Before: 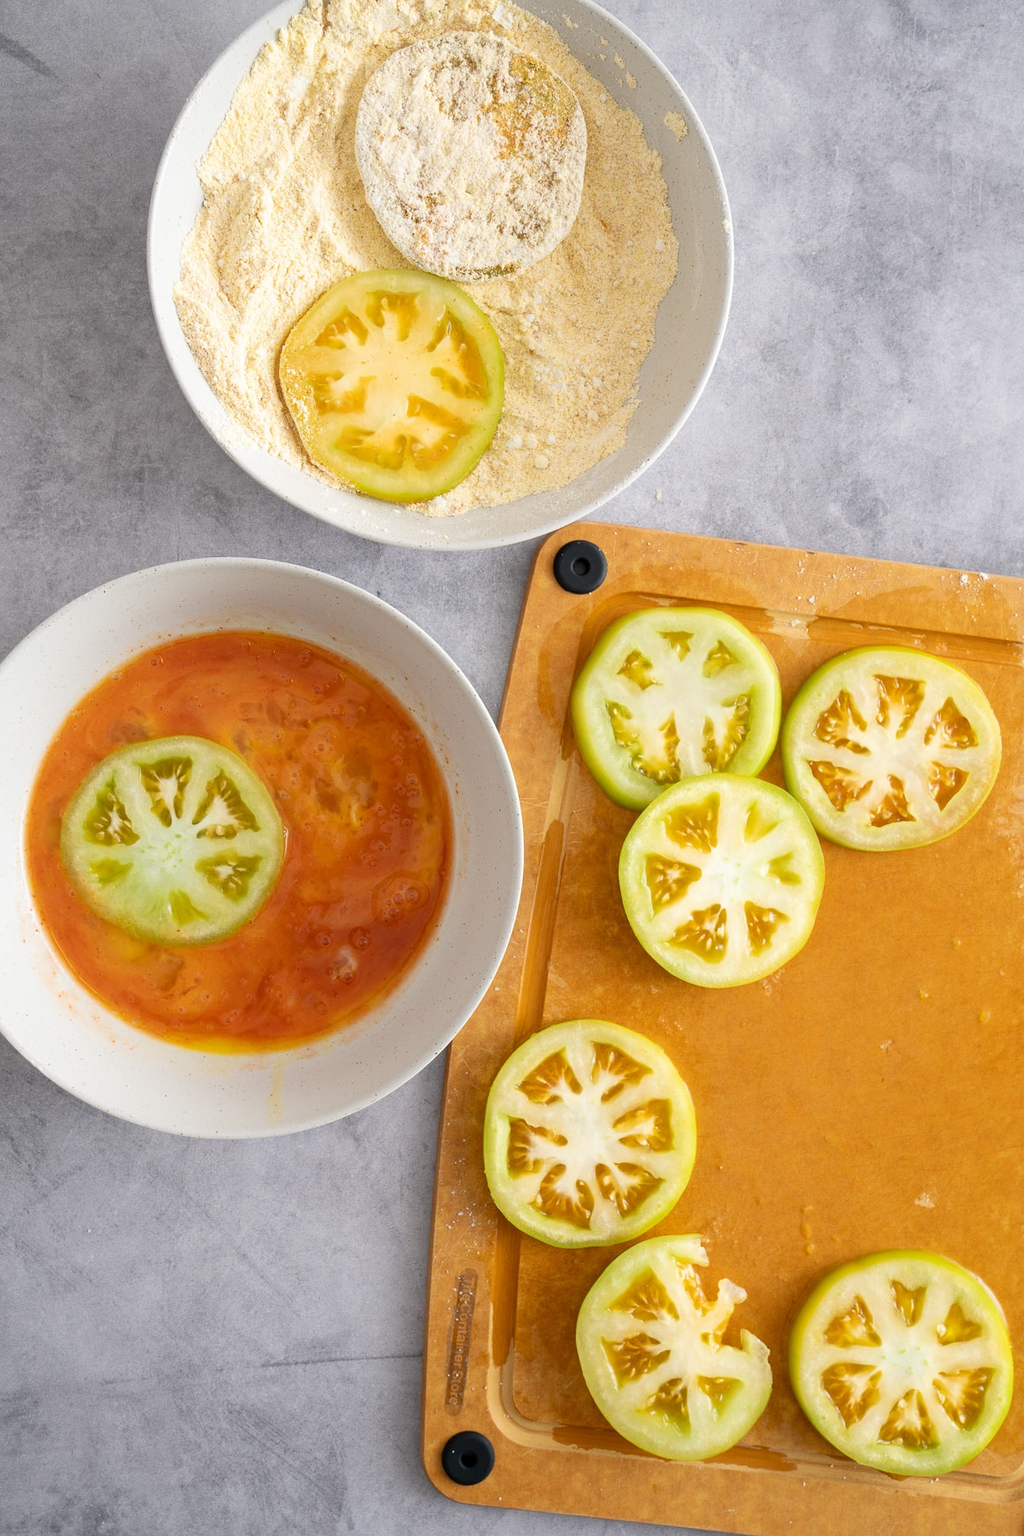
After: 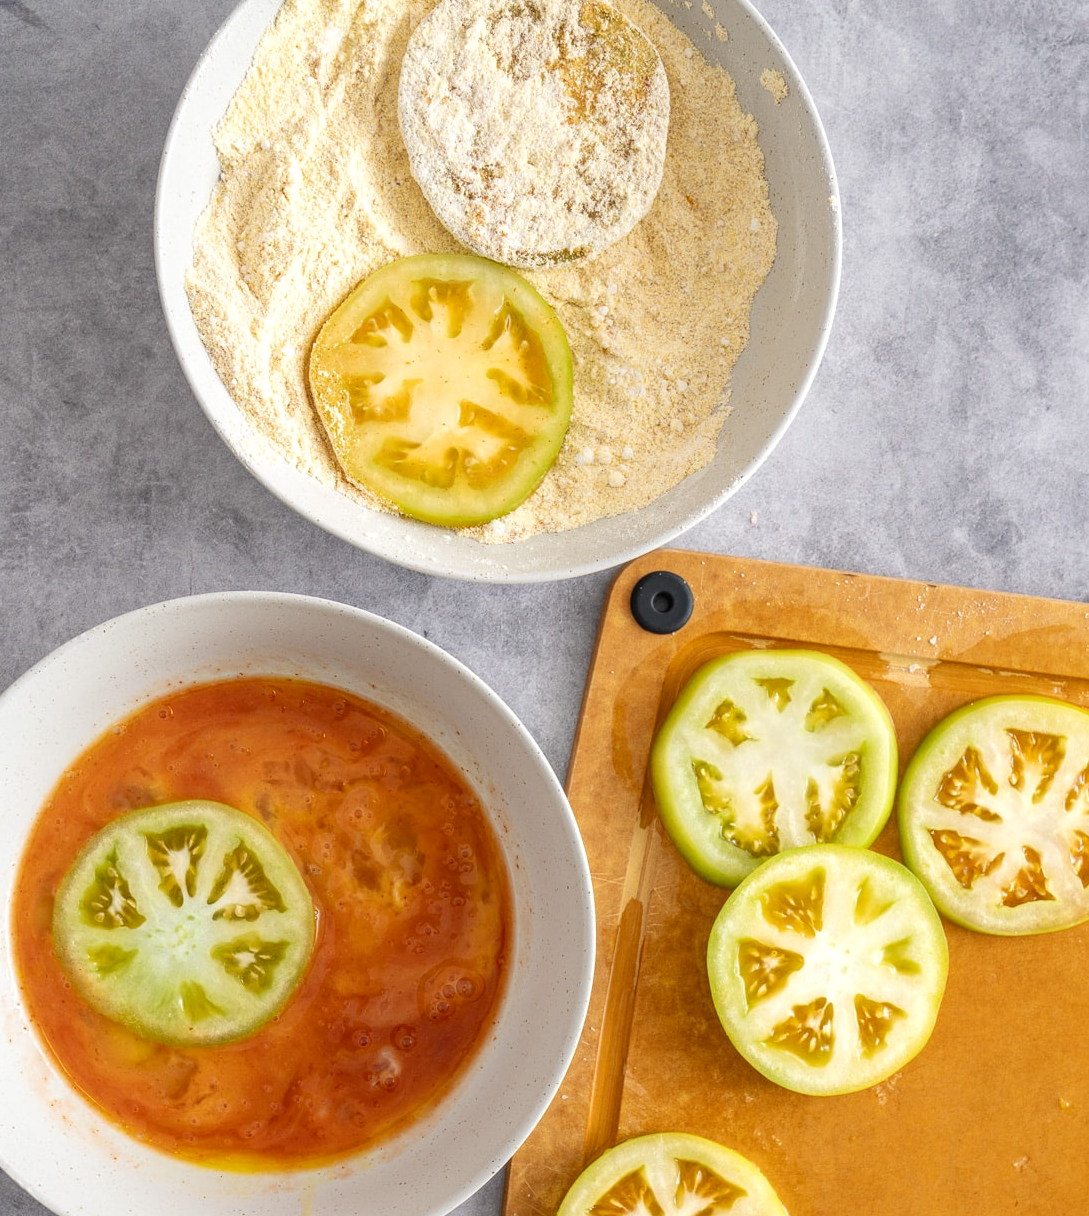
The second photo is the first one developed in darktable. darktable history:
local contrast: highlights 0%, shadows 0%, detail 133%
crop: left 1.509%, top 3.452%, right 7.696%, bottom 28.452%
